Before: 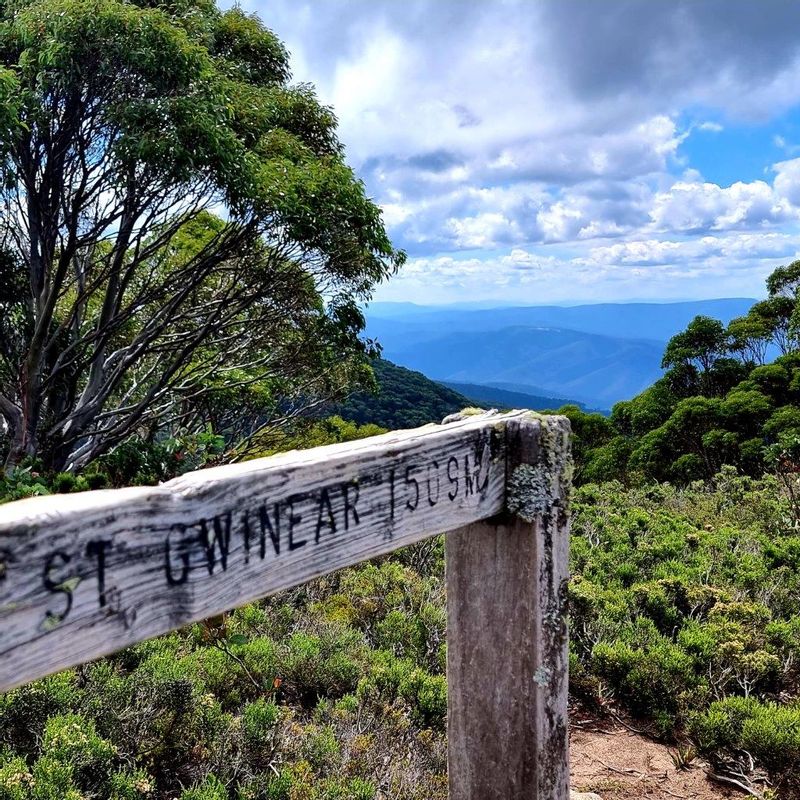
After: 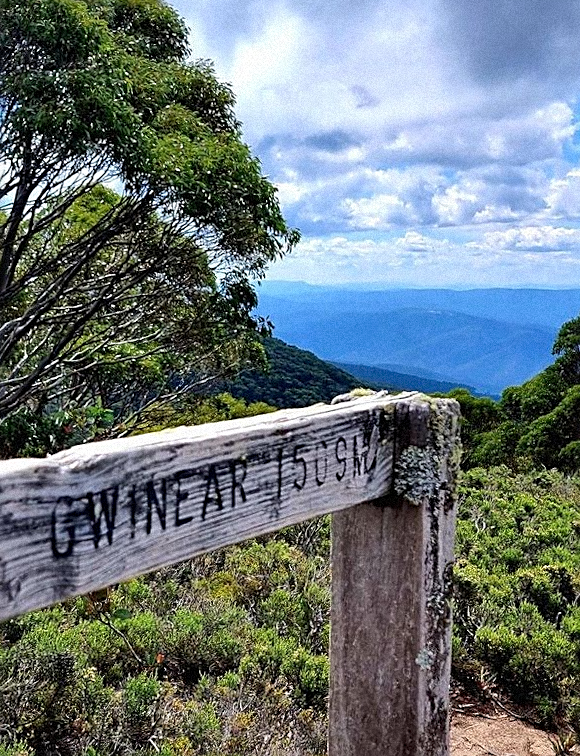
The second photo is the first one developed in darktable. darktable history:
rotate and perspective: rotation 1.57°, crop left 0.018, crop right 0.982, crop top 0.039, crop bottom 0.961
grain: mid-tones bias 0%
sharpen: on, module defaults
crop: left 13.443%, right 13.31%
